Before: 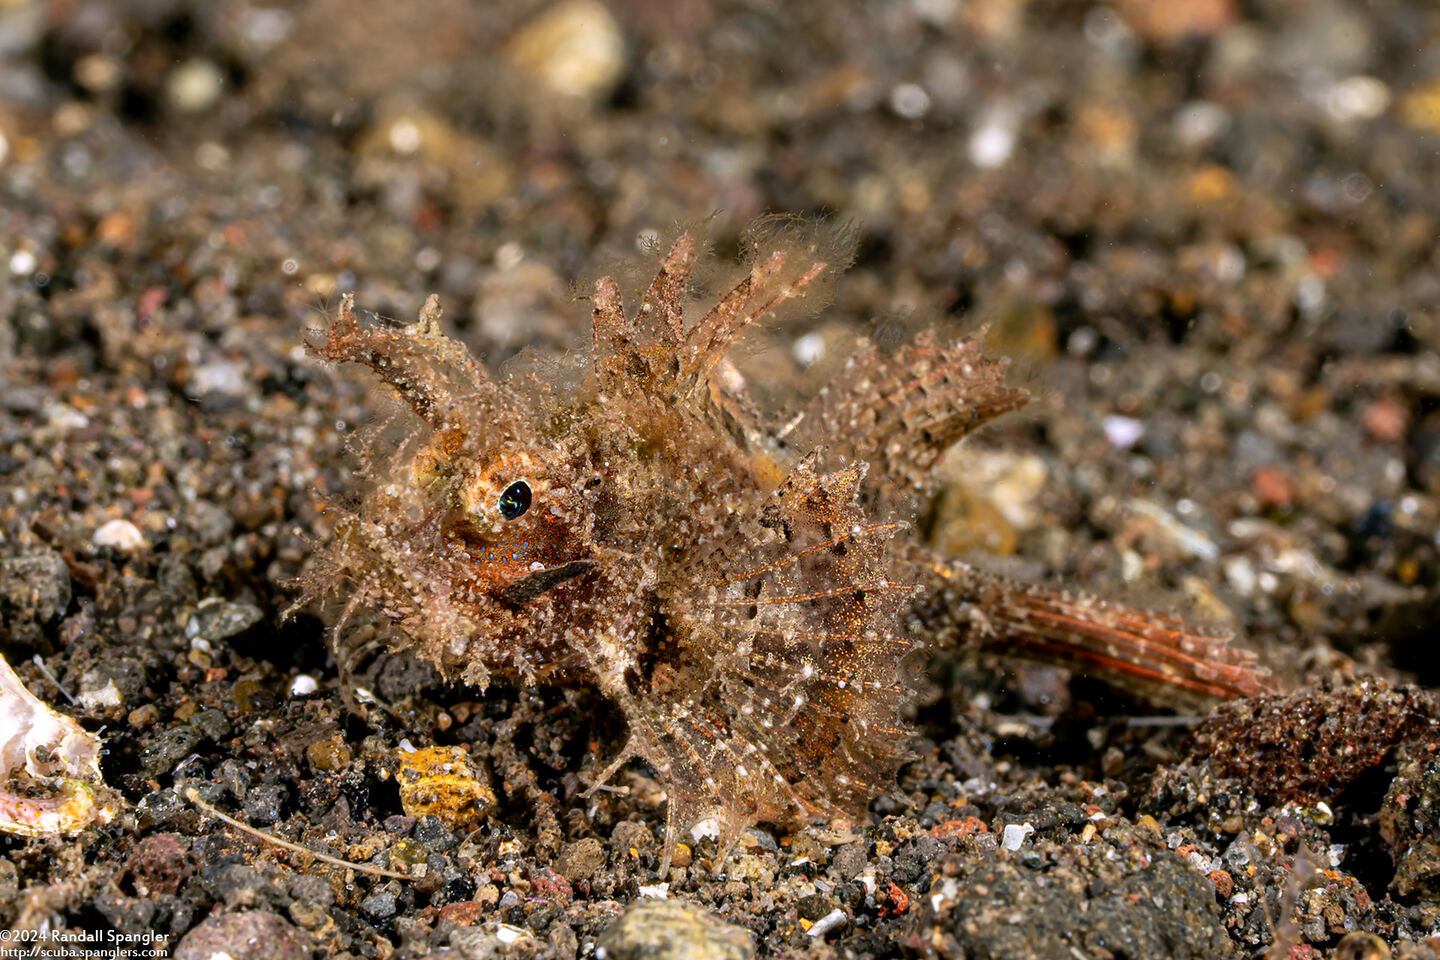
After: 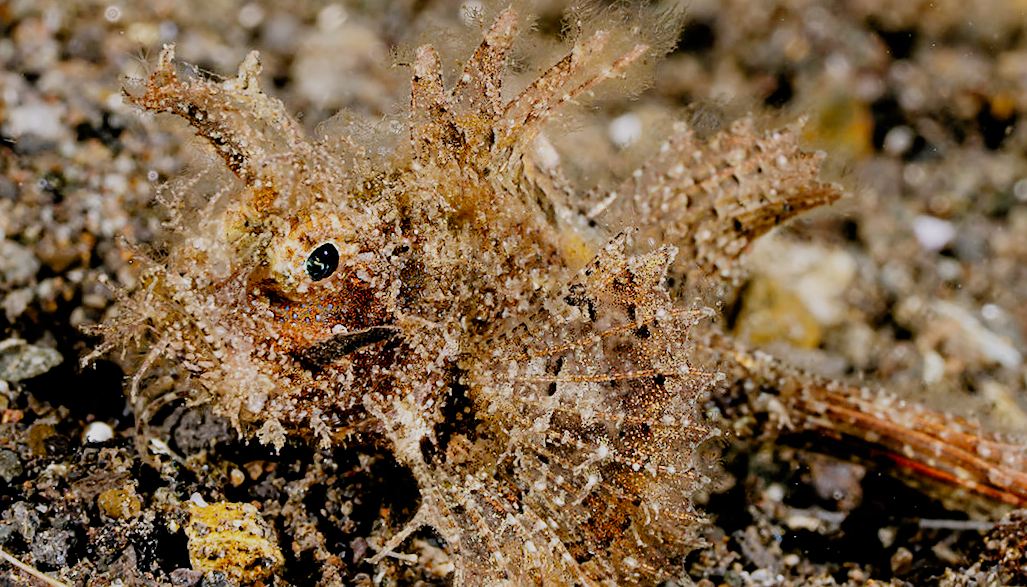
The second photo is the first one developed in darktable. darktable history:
crop and rotate: angle -3.76°, left 9.83%, top 20.966%, right 11.948%, bottom 11.941%
sharpen: radius 1.841, amount 0.402, threshold 1.313
exposure: black level correction 0.001, exposure 0.5 EV, compensate exposure bias true, compensate highlight preservation false
filmic rgb: black relative exposure -6.22 EV, white relative exposure 6.98 EV, hardness 2.26, preserve chrominance no, color science v3 (2019), use custom middle-gray values true
tone equalizer: smoothing diameter 2.11%, edges refinement/feathering 20.65, mask exposure compensation -1.57 EV, filter diffusion 5
